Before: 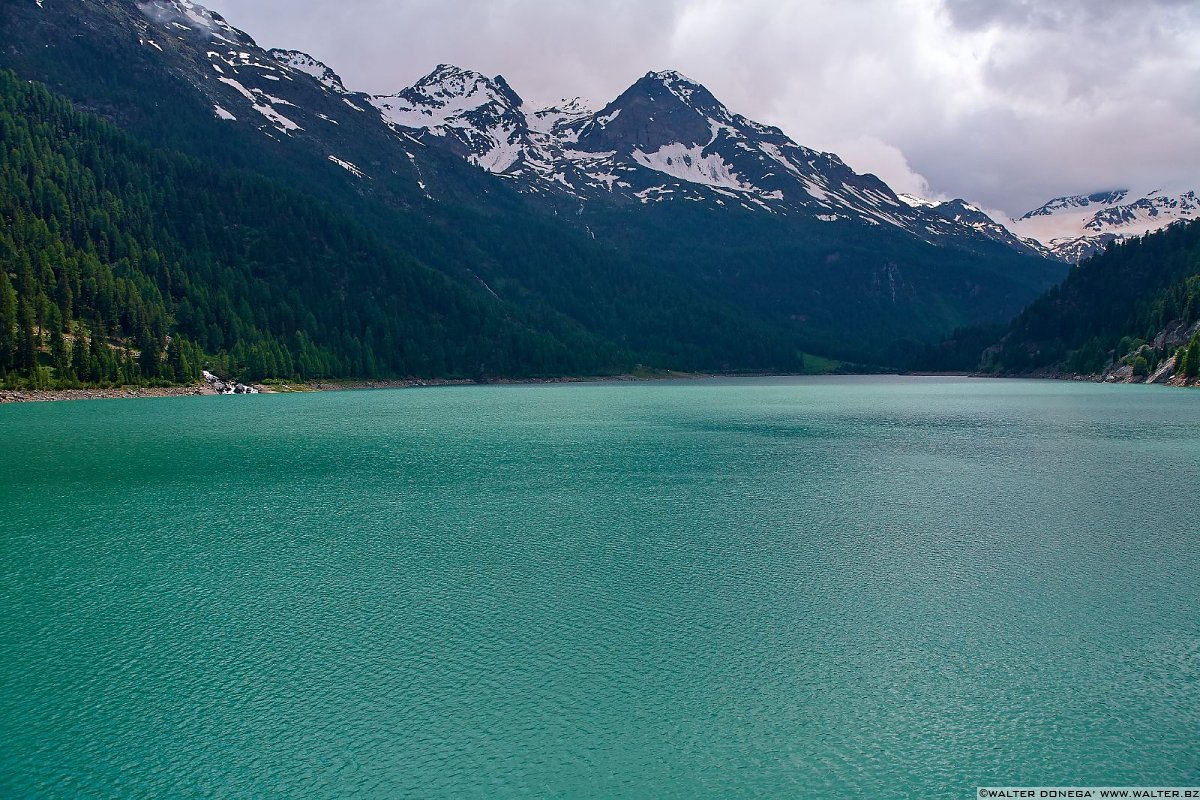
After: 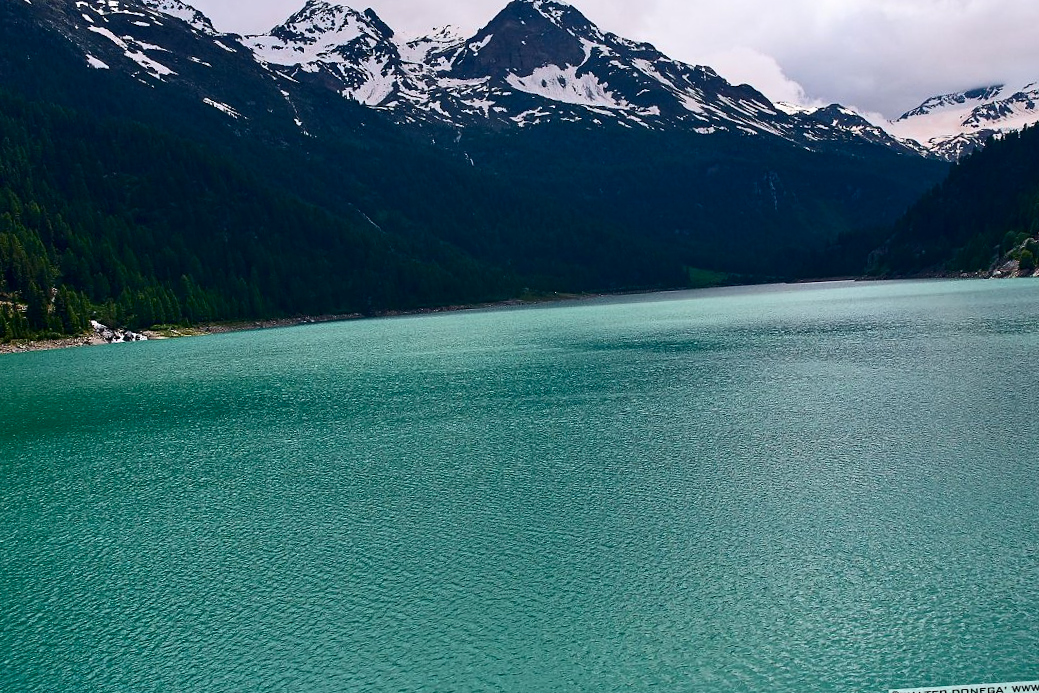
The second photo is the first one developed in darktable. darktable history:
contrast brightness saturation: contrast 0.275
crop and rotate: angle 3.44°, left 5.728%, top 5.699%
